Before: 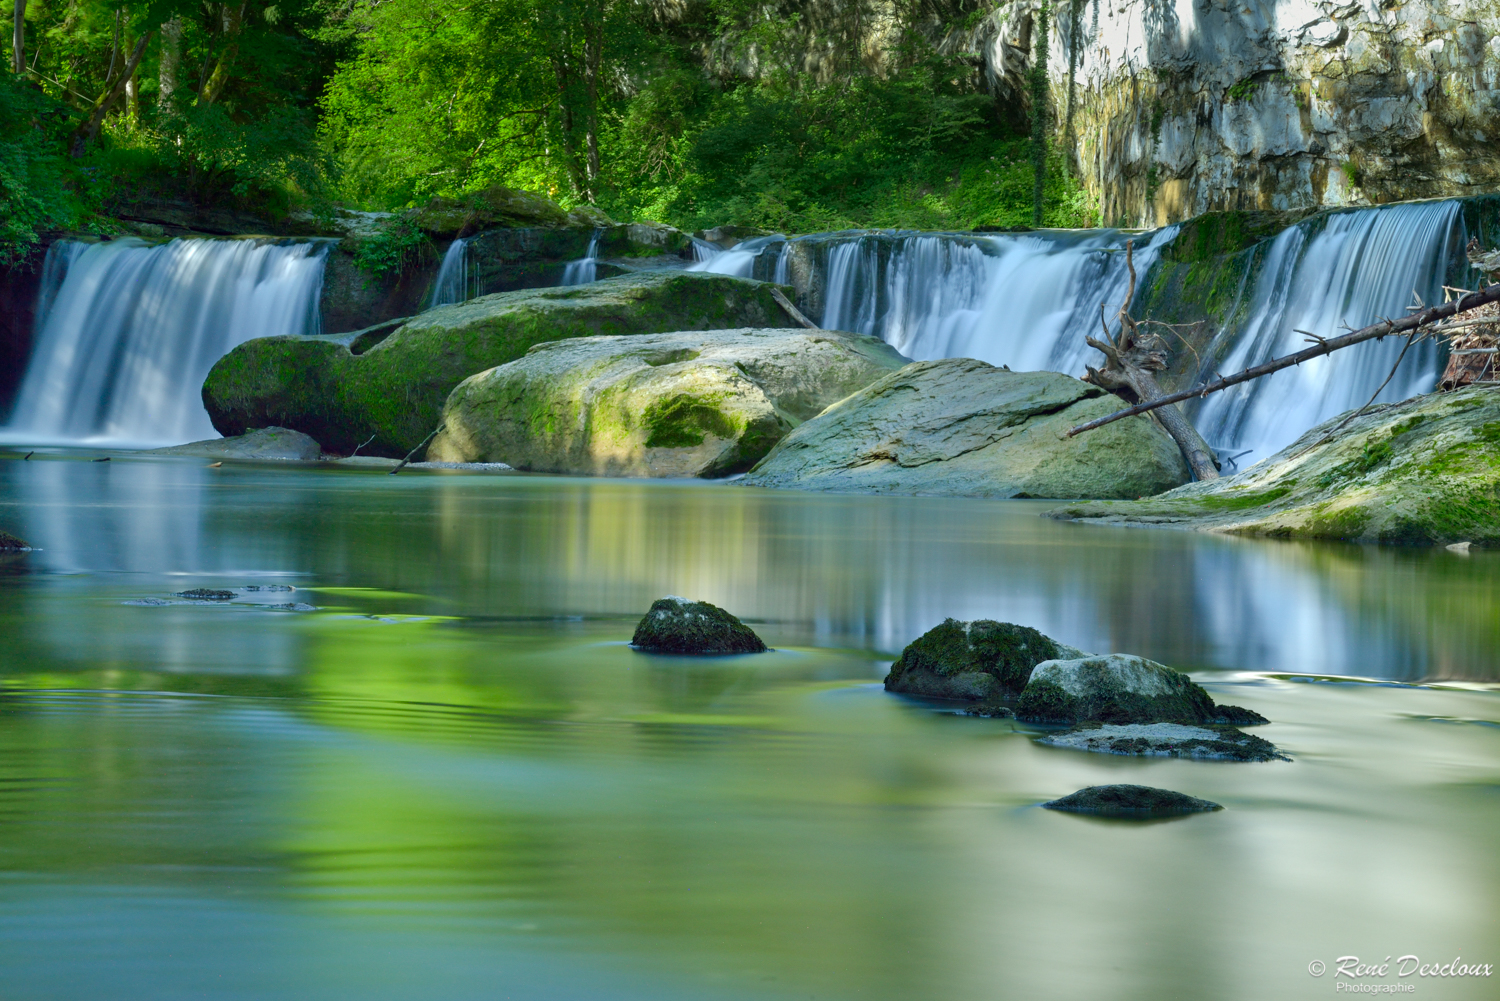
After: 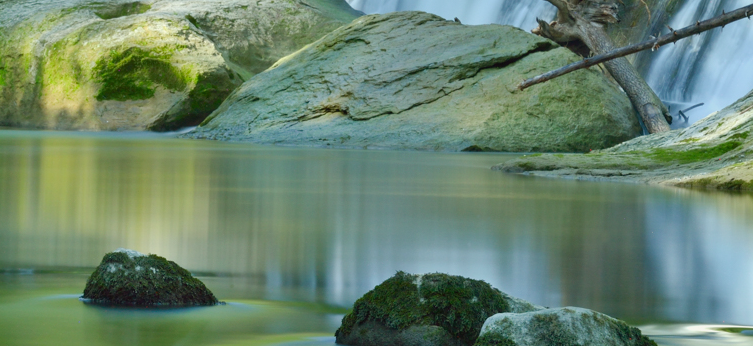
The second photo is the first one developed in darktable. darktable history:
crop: left 36.607%, top 34.735%, right 13.146%, bottom 30.611%
color balance: mode lift, gamma, gain (sRGB), lift [1.04, 1, 1, 0.97], gamma [1.01, 1, 1, 0.97], gain [0.96, 1, 1, 0.97]
